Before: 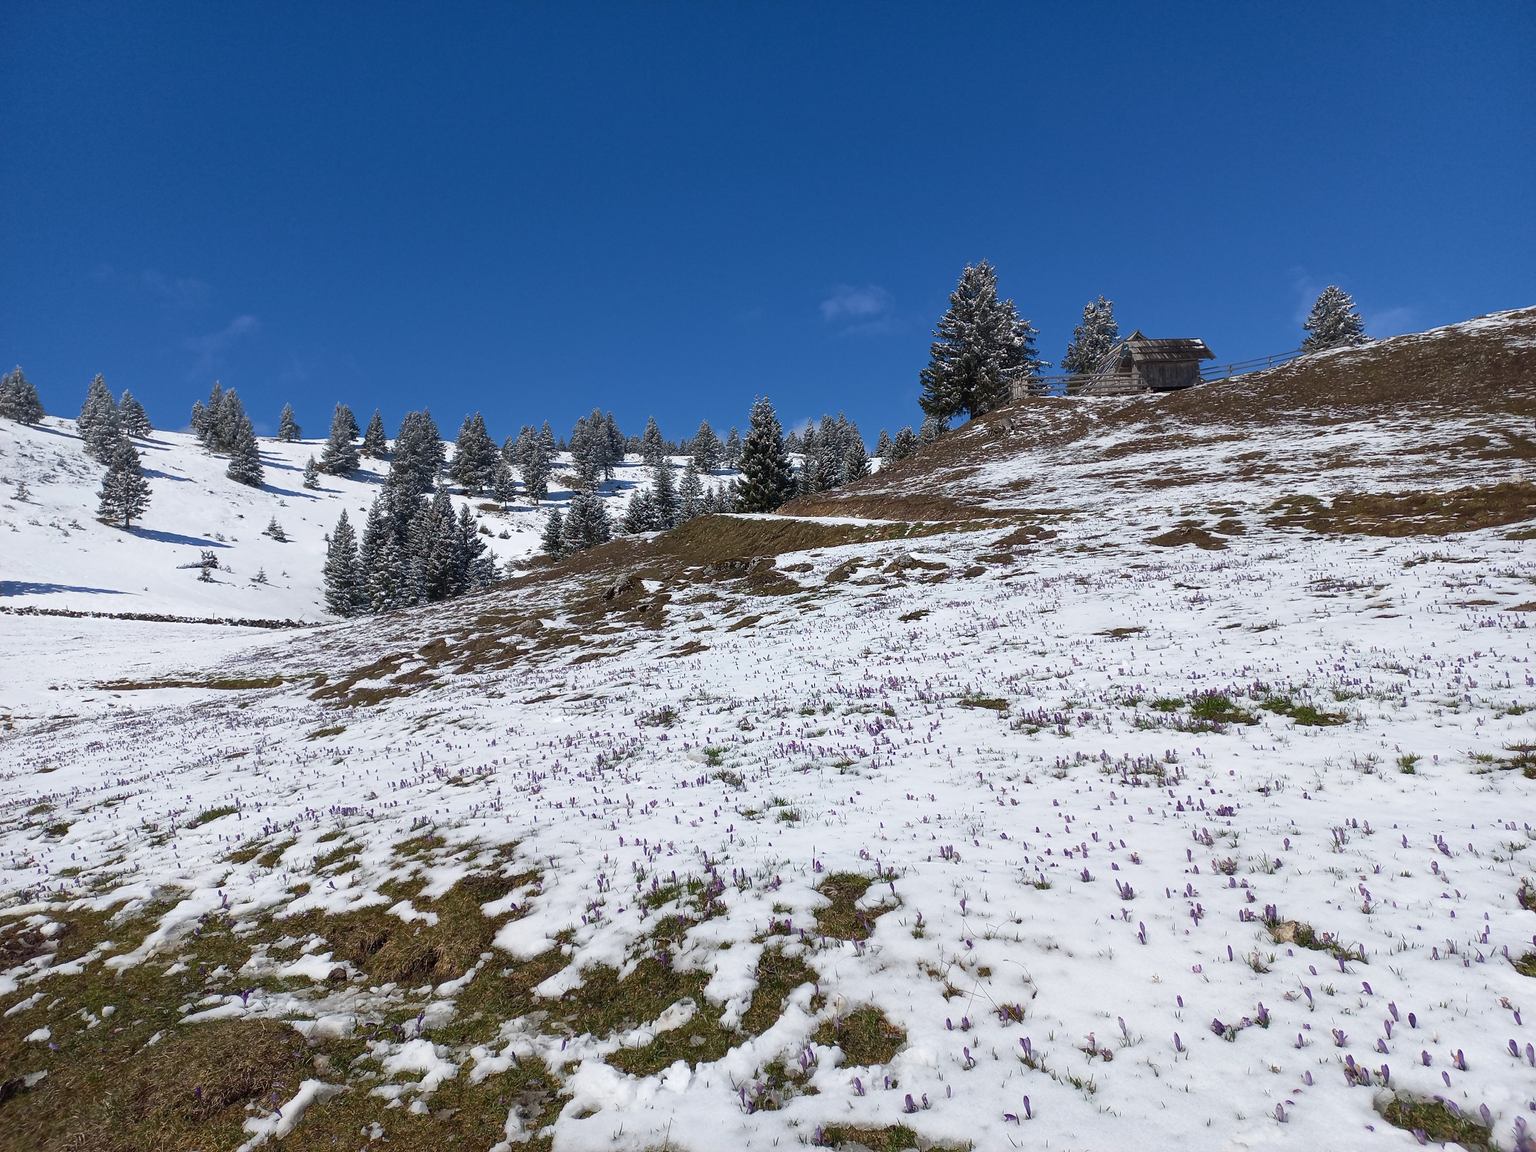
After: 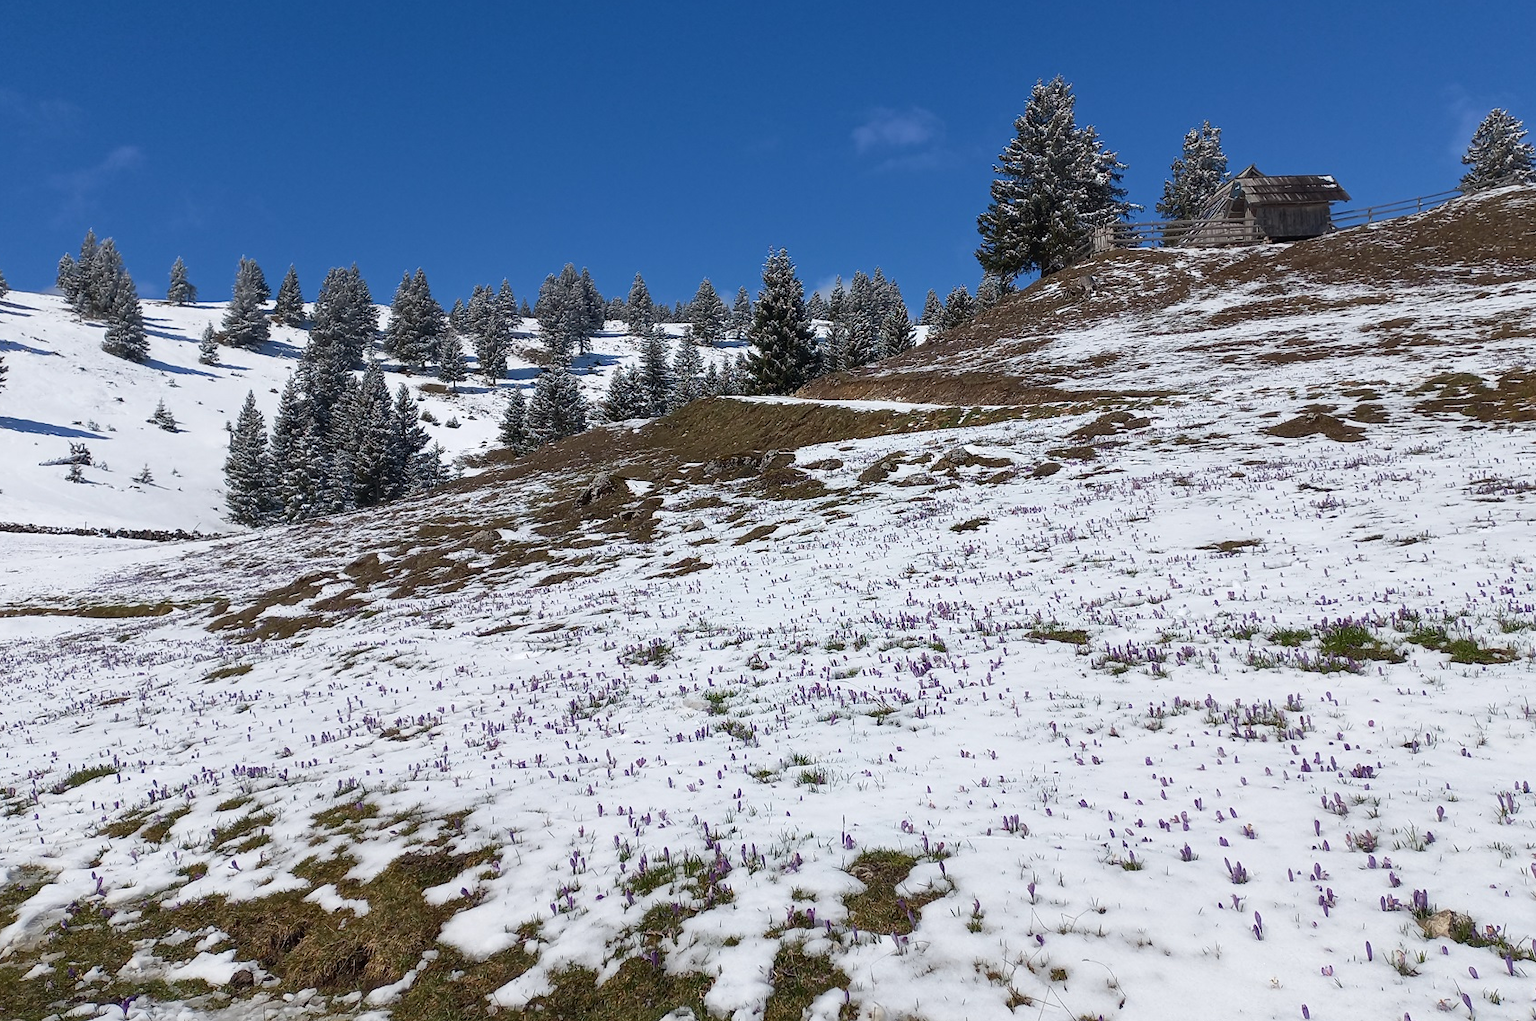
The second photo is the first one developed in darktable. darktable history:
crop: left 9.502%, top 17.399%, right 11.283%, bottom 12.311%
